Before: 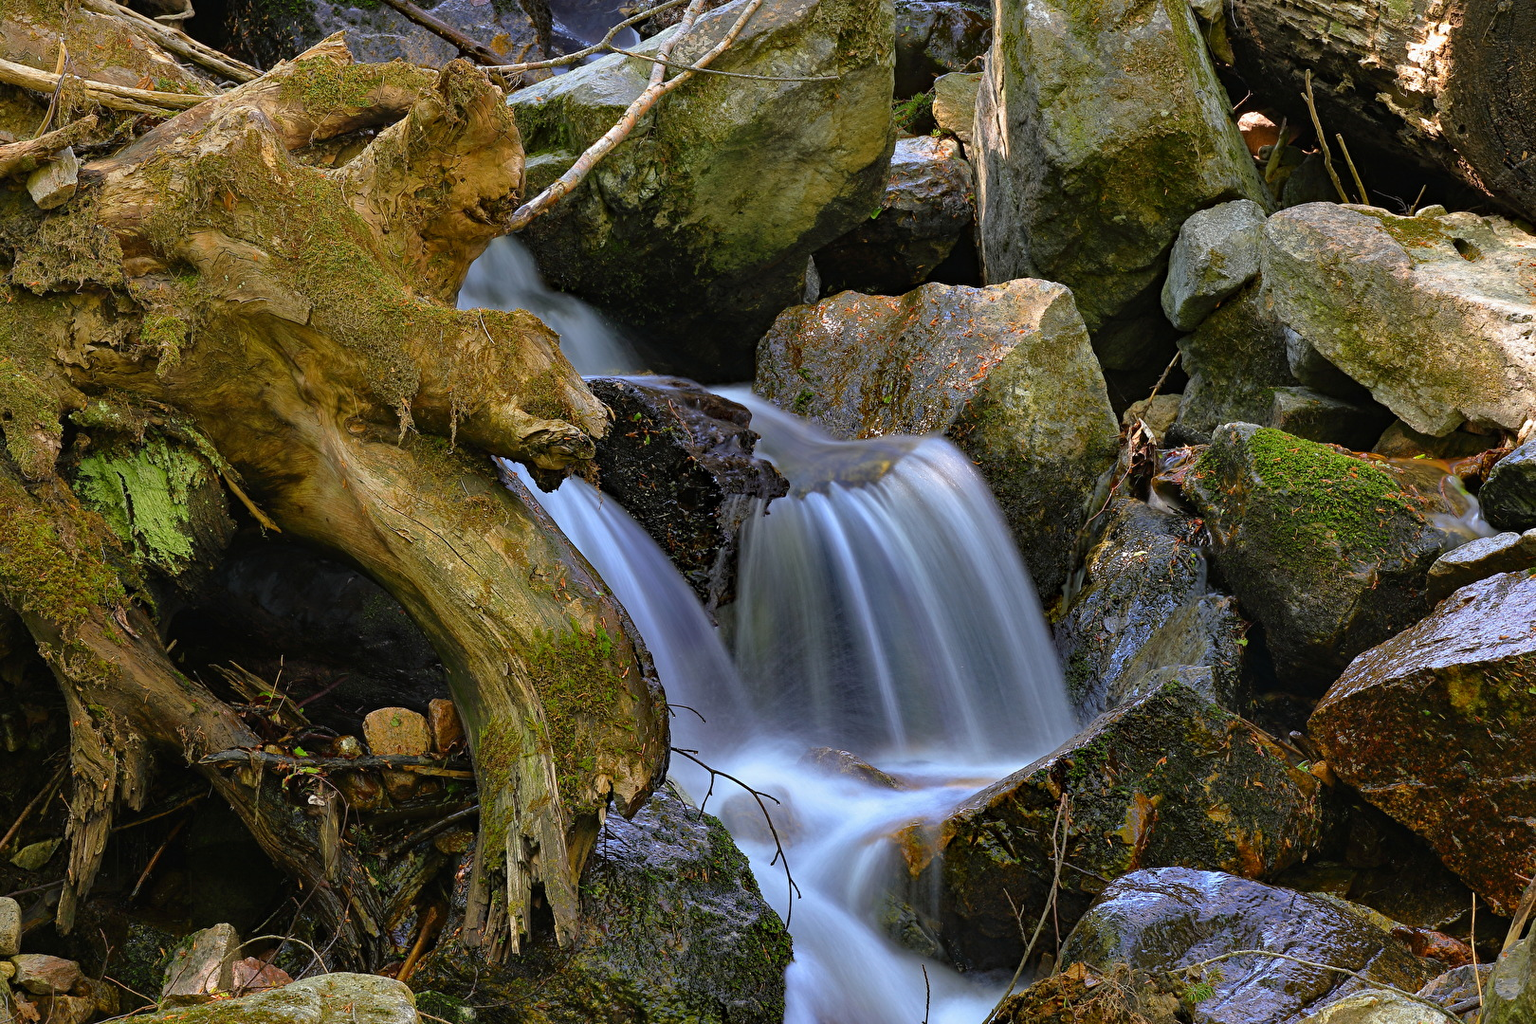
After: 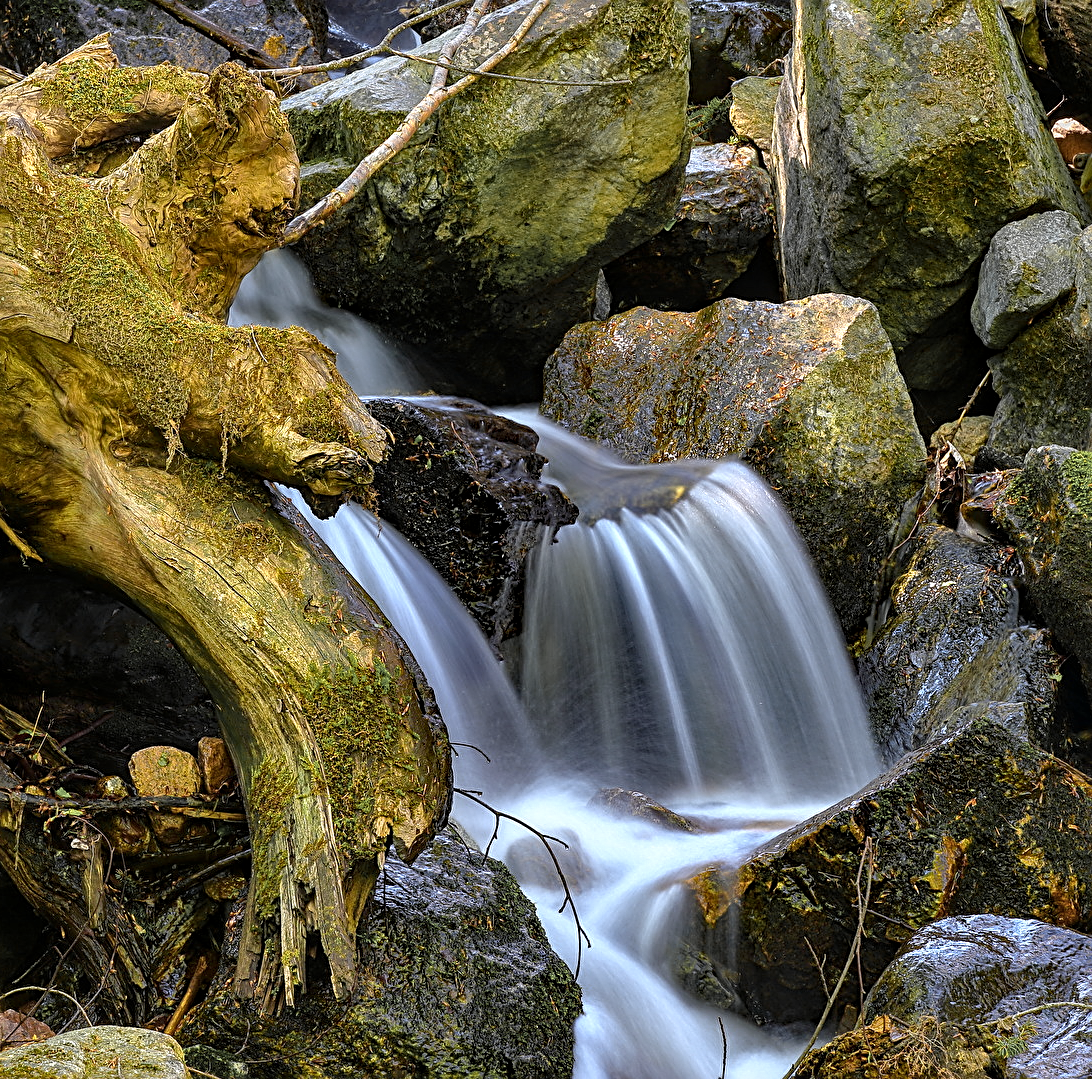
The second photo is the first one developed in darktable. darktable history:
crop and rotate: left 15.731%, right 16.816%
sharpen: amount 0.58
local contrast: on, module defaults
color zones: curves: ch0 [(0.004, 0.306) (0.107, 0.448) (0.252, 0.656) (0.41, 0.398) (0.595, 0.515) (0.768, 0.628)]; ch1 [(0.07, 0.323) (0.151, 0.452) (0.252, 0.608) (0.346, 0.221) (0.463, 0.189) (0.61, 0.368) (0.735, 0.395) (0.921, 0.412)]; ch2 [(0, 0.476) (0.132, 0.512) (0.243, 0.512) (0.397, 0.48) (0.522, 0.376) (0.634, 0.536) (0.761, 0.46)]
